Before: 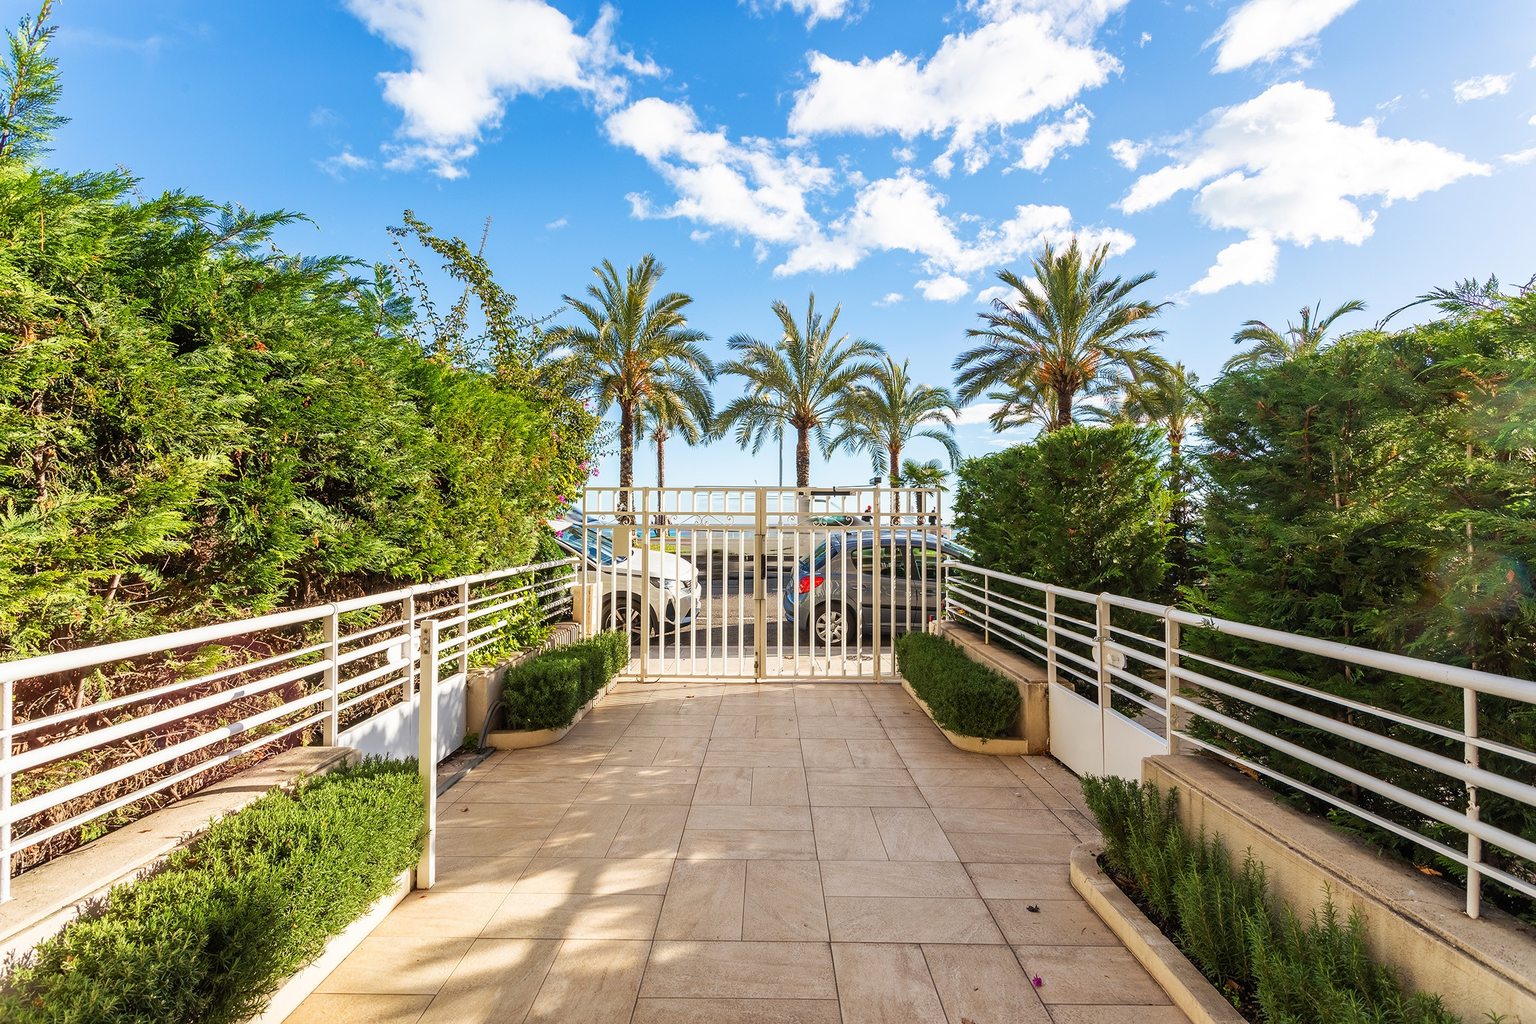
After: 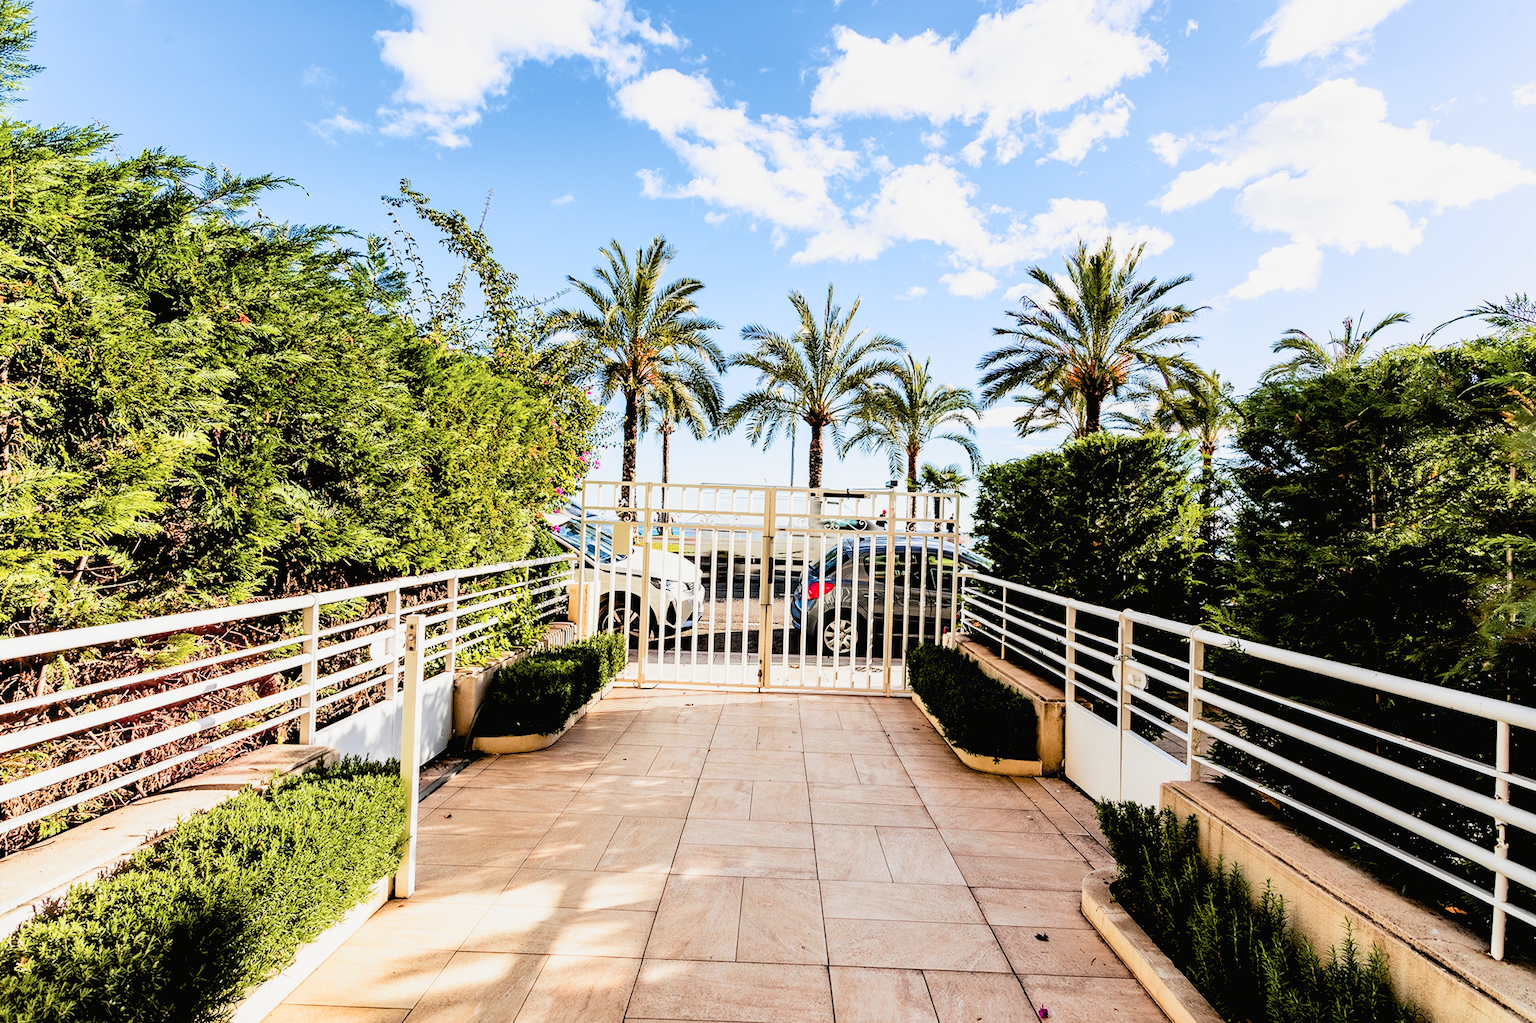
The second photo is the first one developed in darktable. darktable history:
exposure: black level correction 0.04, exposure 0.5 EV, compensate highlight preservation false
rotate and perspective: rotation 0.174°, lens shift (vertical) 0.013, lens shift (horizontal) 0.019, shear 0.001, automatic cropping original format, crop left 0.007, crop right 0.991, crop top 0.016, crop bottom 0.997
crop and rotate: angle -1.69°
tone curve: curves: ch0 [(0, 0.012) (0.056, 0.046) (0.218, 0.213) (0.606, 0.62) (0.82, 0.846) (1, 1)]; ch1 [(0, 0) (0.226, 0.261) (0.403, 0.437) (0.469, 0.472) (0.495, 0.499) (0.508, 0.503) (0.545, 0.555) (0.59, 0.598) (0.686, 0.728) (1, 1)]; ch2 [(0, 0) (0.269, 0.299) (0.459, 0.45) (0.498, 0.499) (0.523, 0.512) (0.568, 0.558) (0.634, 0.617) (0.698, 0.677) (0.806, 0.769) (1, 1)], color space Lab, independent channels, preserve colors none
filmic rgb: black relative exposure -5 EV, hardness 2.88, contrast 1.4, highlights saturation mix -30%
